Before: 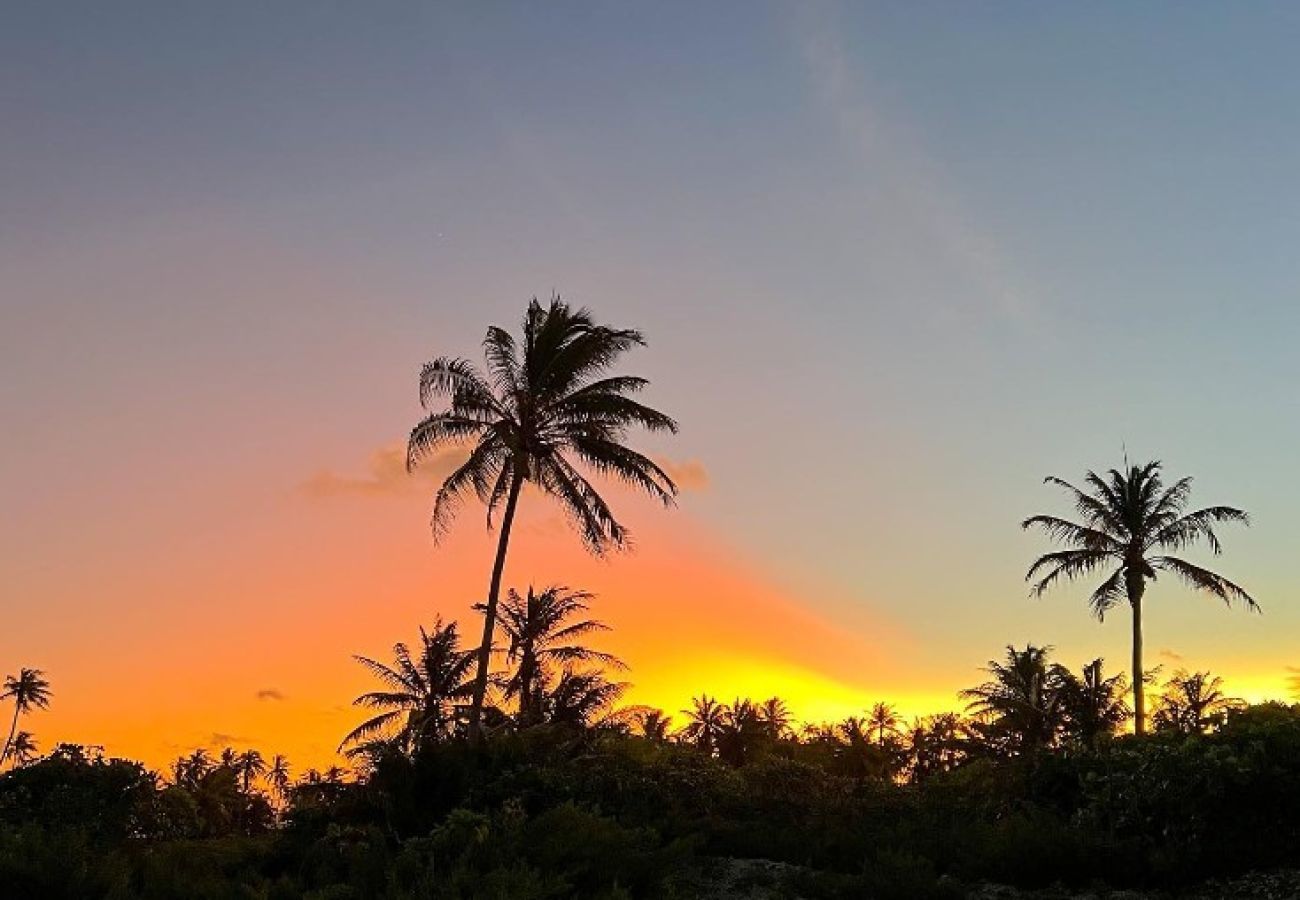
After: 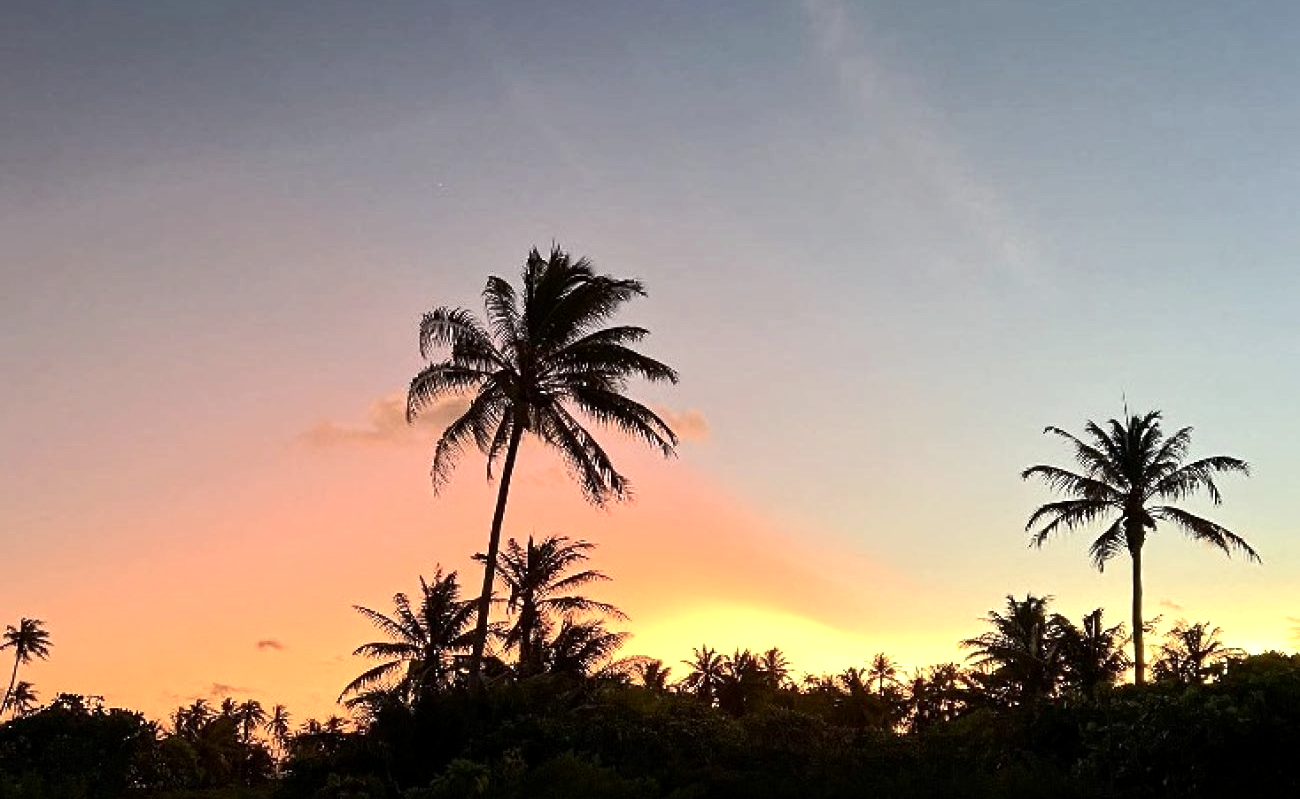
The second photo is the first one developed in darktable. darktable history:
color balance rgb: perceptual saturation grading › highlights -31.88%, perceptual saturation grading › mid-tones 5.8%, perceptual saturation grading › shadows 18.12%, perceptual brilliance grading › highlights 3.62%, perceptual brilliance grading › mid-tones -18.12%, perceptual brilliance grading › shadows -41.3%
crop and rotate: top 5.609%, bottom 5.609%
exposure: black level correction 0.001, exposure 0.5 EV, compensate exposure bias true, compensate highlight preservation false
